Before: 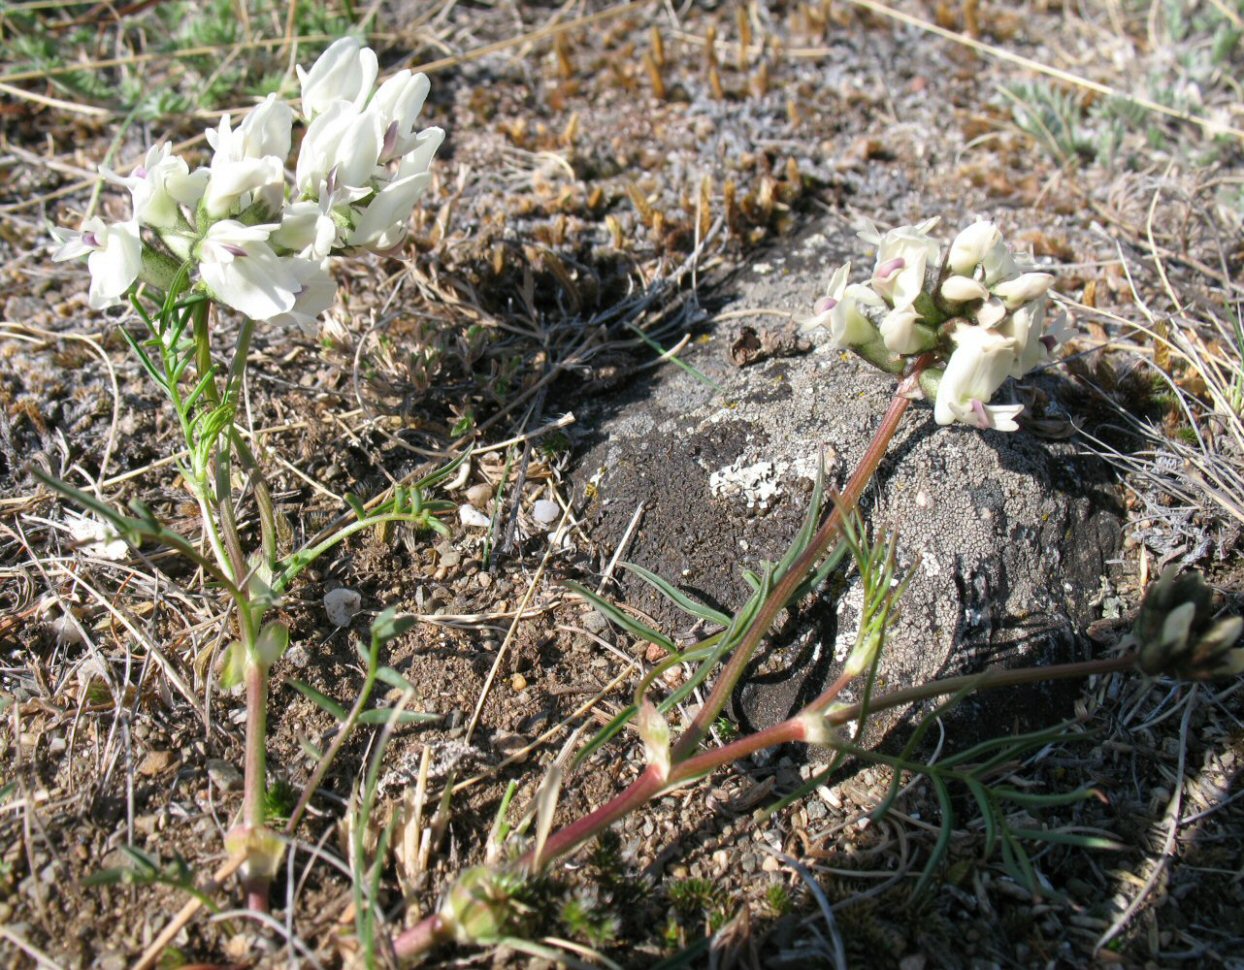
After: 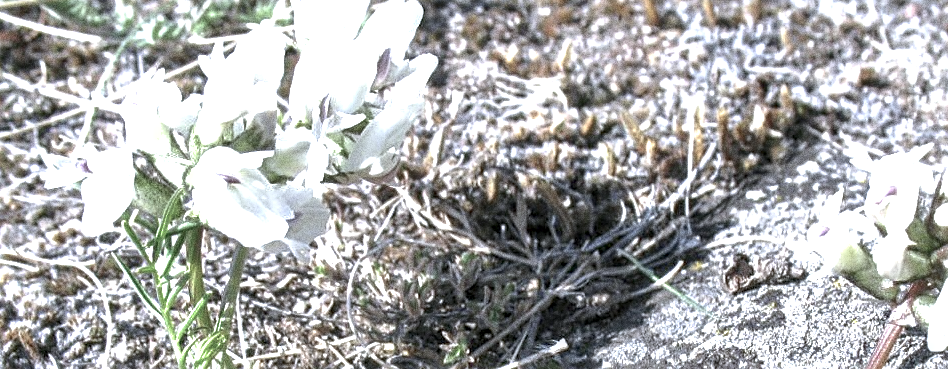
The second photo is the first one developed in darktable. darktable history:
local contrast: highlights 61%, detail 143%, midtone range 0.428
crop: left 0.579%, top 7.627%, right 23.167%, bottom 54.275%
grain: coarseness 0.09 ISO, strength 40%
shadows and highlights: on, module defaults
color balance rgb: linear chroma grading › global chroma -16.06%, perceptual saturation grading › global saturation -32.85%, global vibrance -23.56%
sharpen: on, module defaults
exposure: black level correction 0, exposure 1 EV, compensate exposure bias true, compensate highlight preservation false
white balance: red 0.948, green 1.02, blue 1.176
